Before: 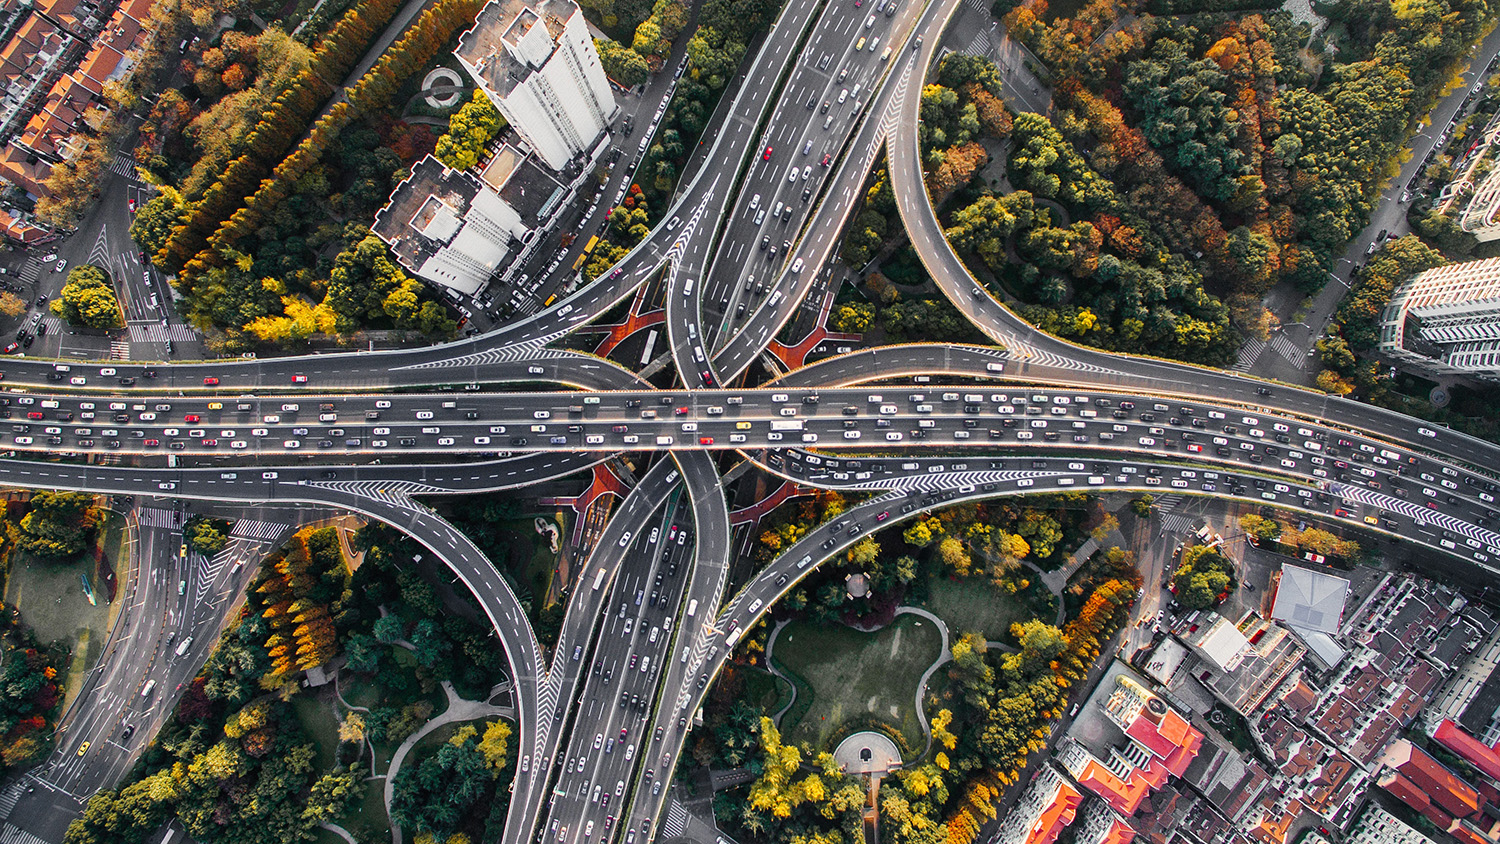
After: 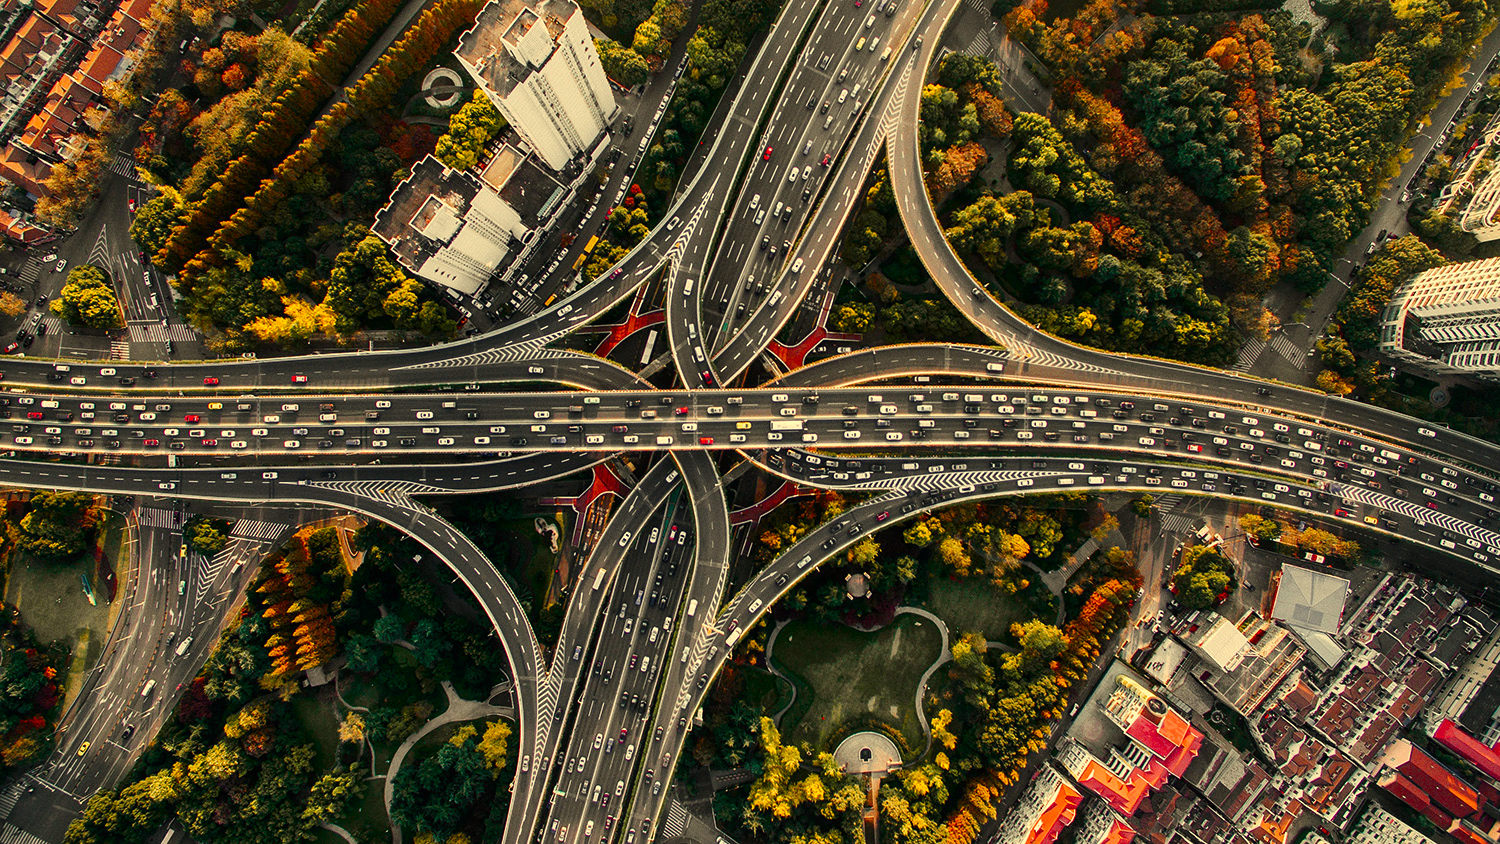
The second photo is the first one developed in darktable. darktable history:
white balance: red 1.08, blue 0.791
contrast brightness saturation: contrast 0.07, brightness -0.14, saturation 0.11
